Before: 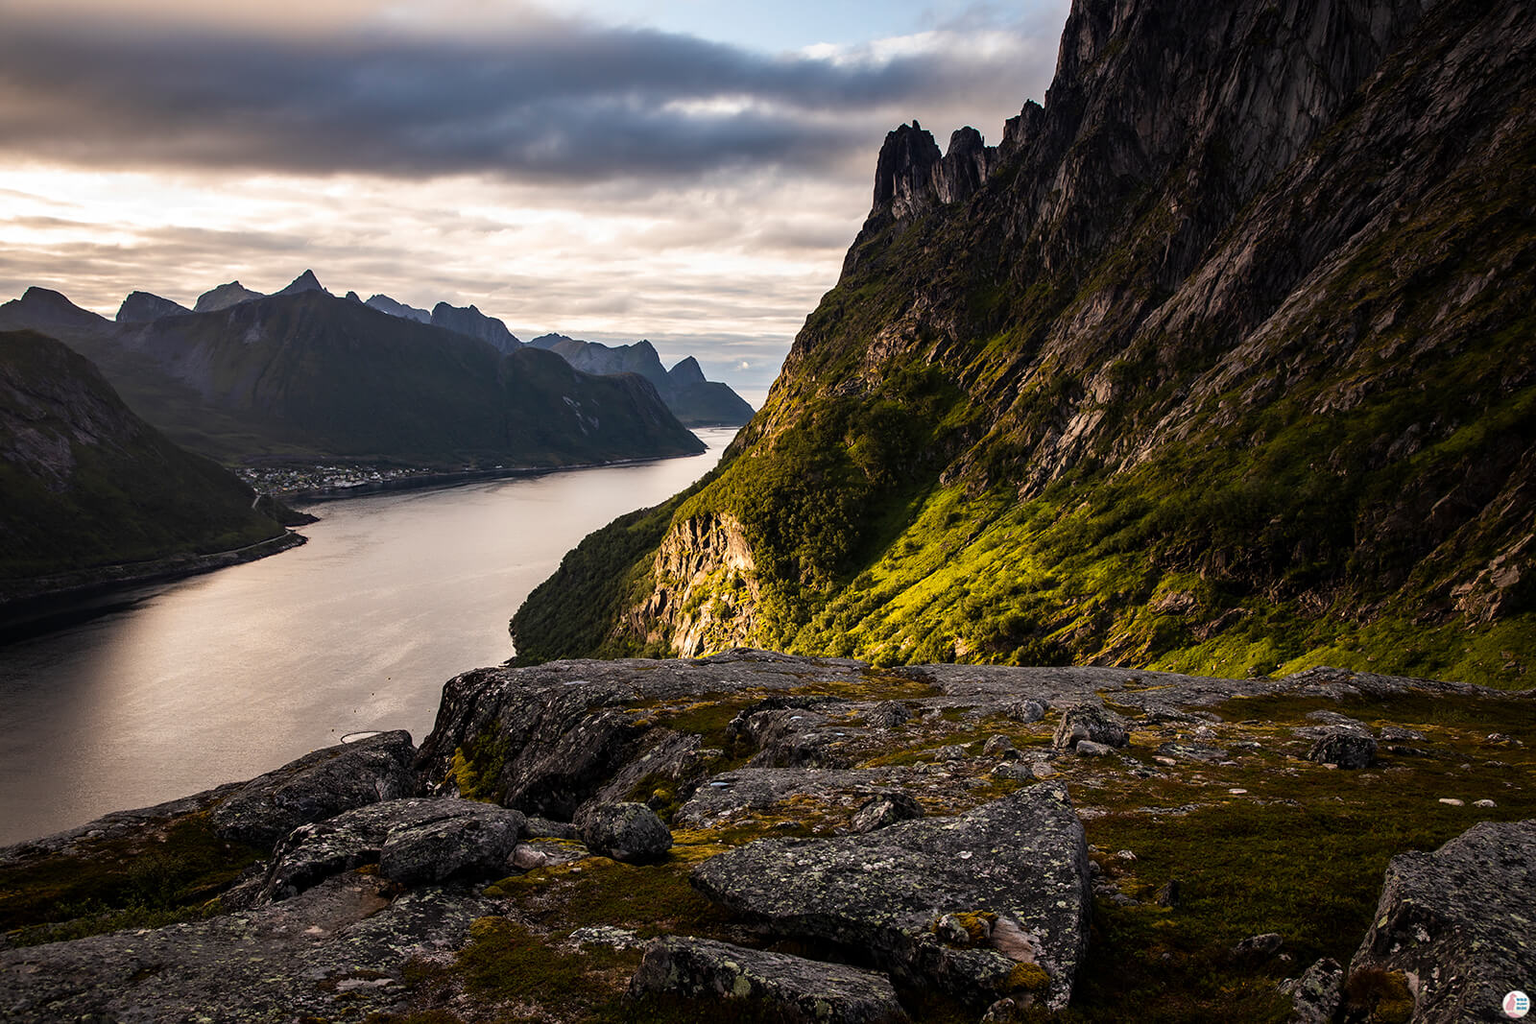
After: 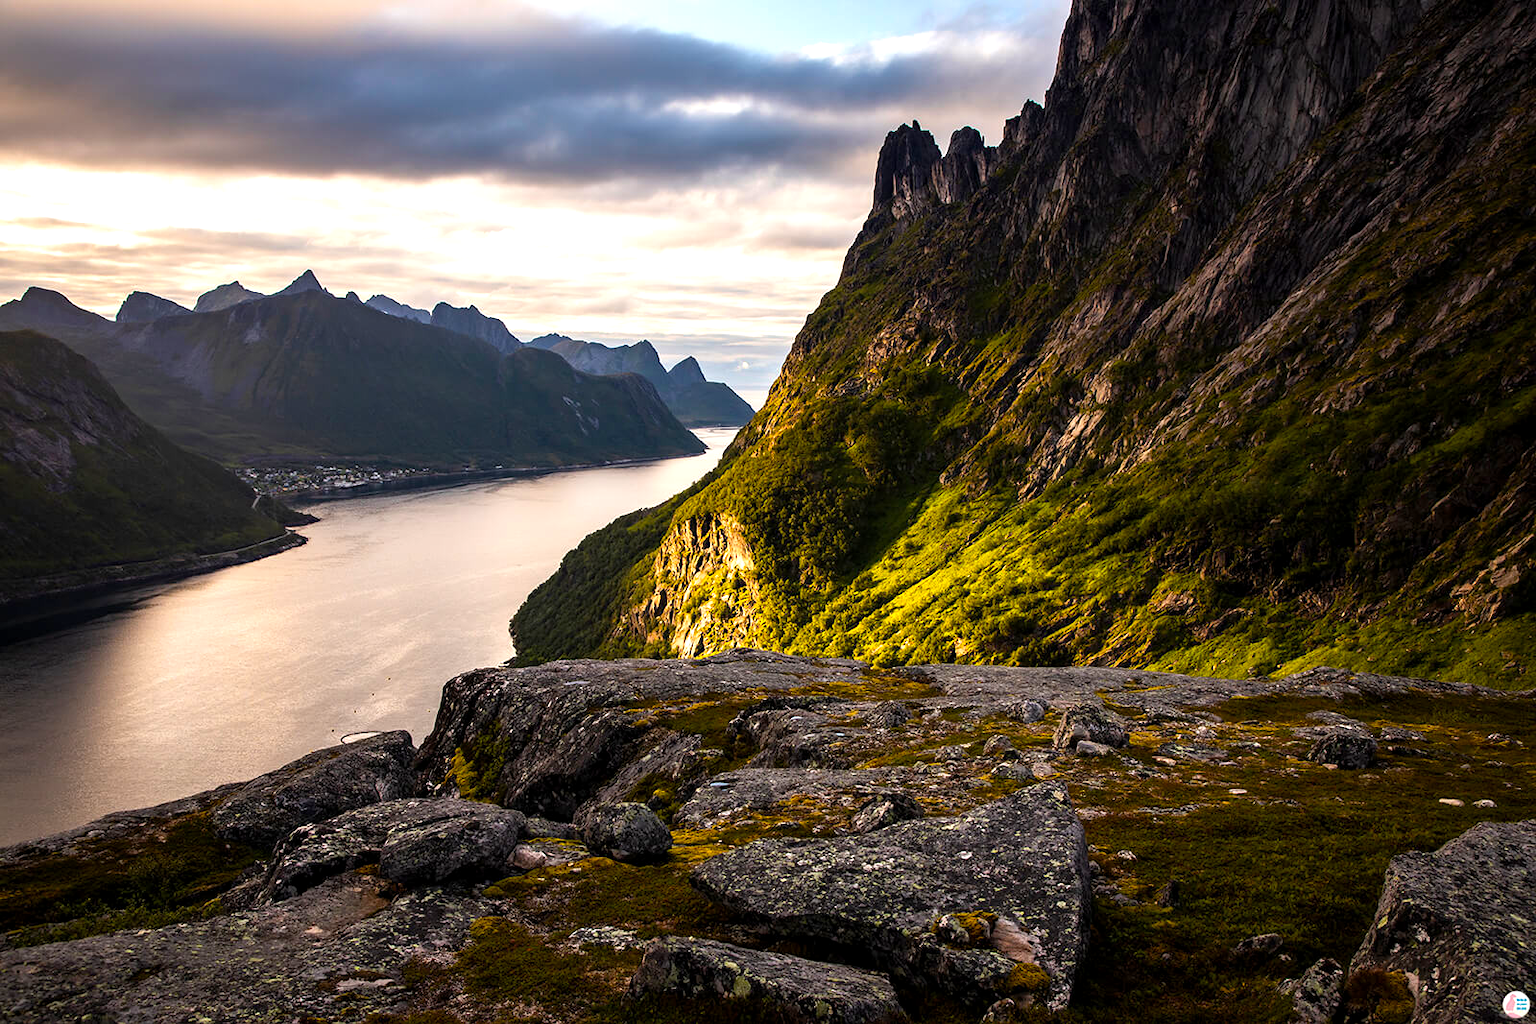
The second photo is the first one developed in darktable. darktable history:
exposure: black level correction 0.001, exposure 0.5 EV, compensate exposure bias true, compensate highlight preservation false
color balance rgb: perceptual saturation grading › global saturation 20%, global vibrance 20%
